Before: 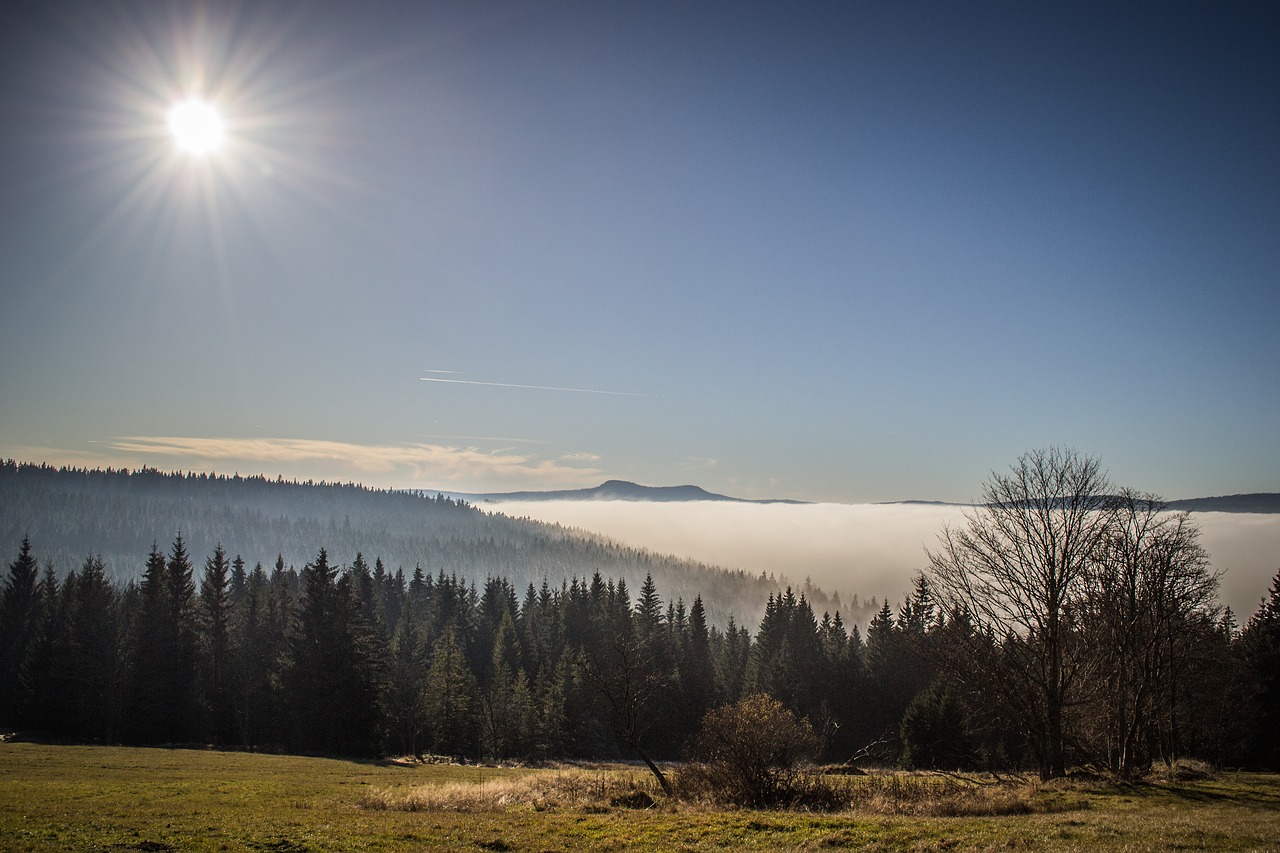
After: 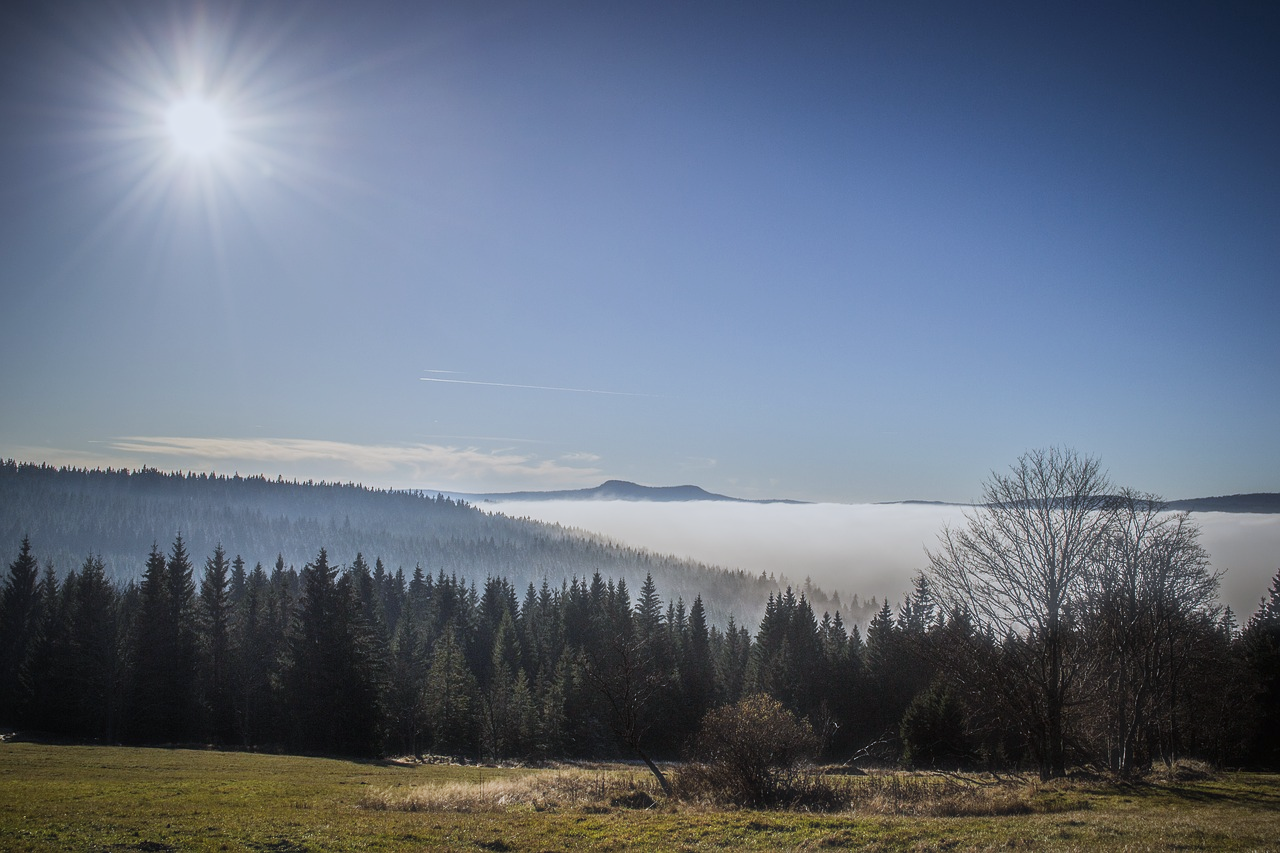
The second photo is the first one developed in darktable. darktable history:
haze removal: strength -0.1, adaptive false
white balance: red 0.931, blue 1.11
sigmoid: contrast 1.22, skew 0.65
